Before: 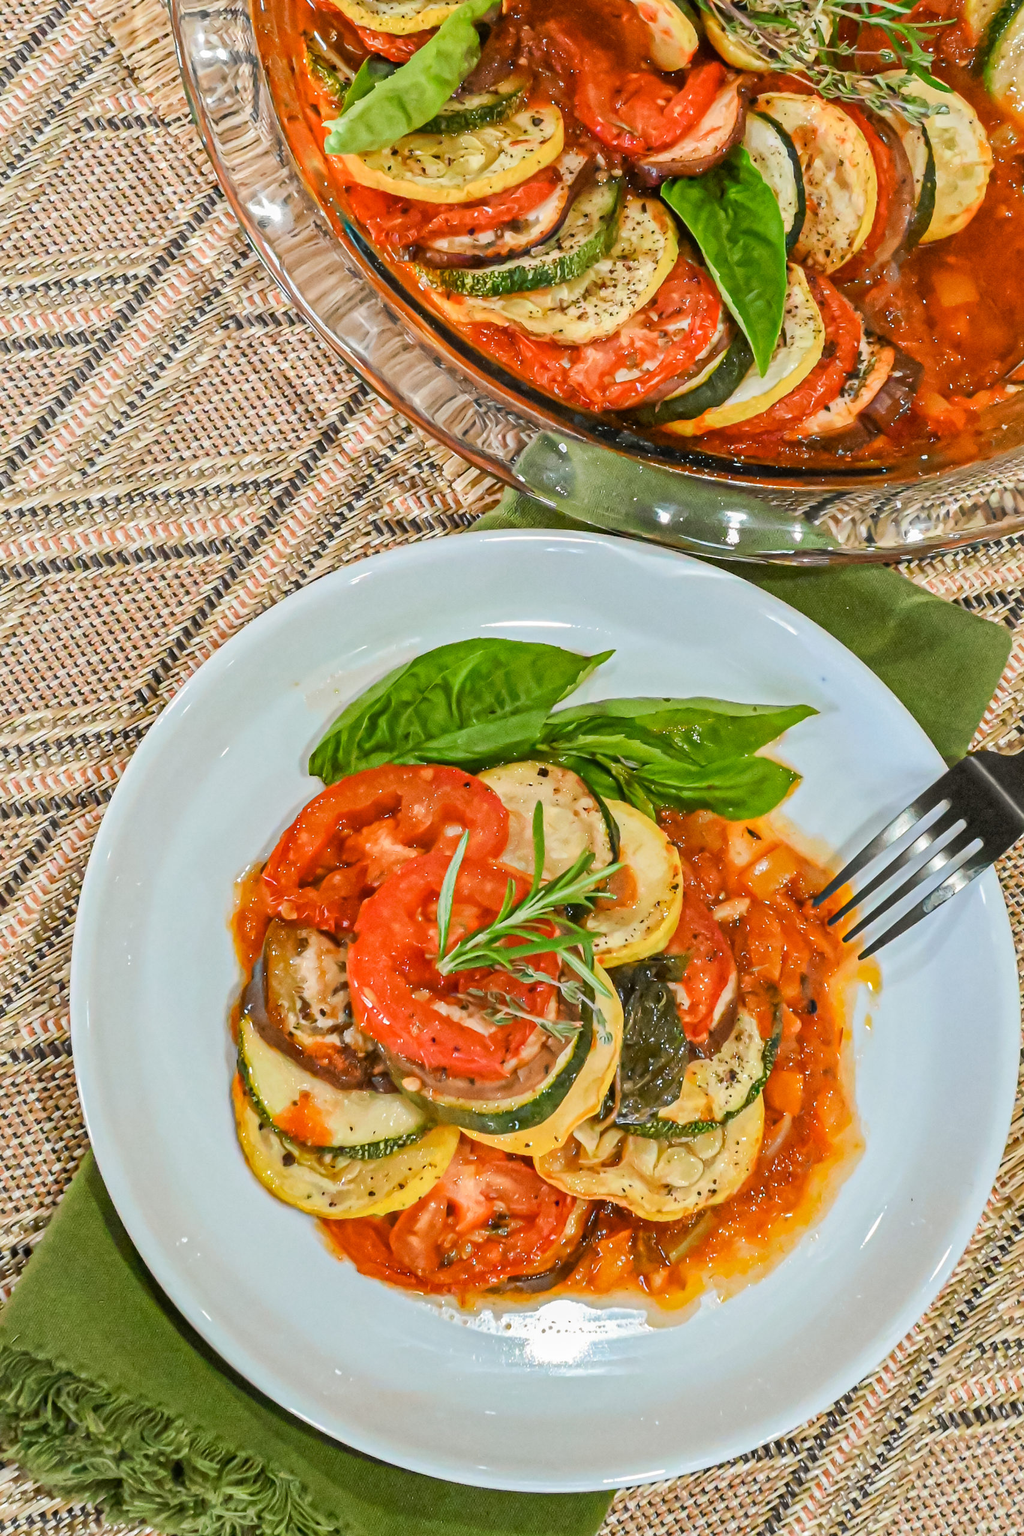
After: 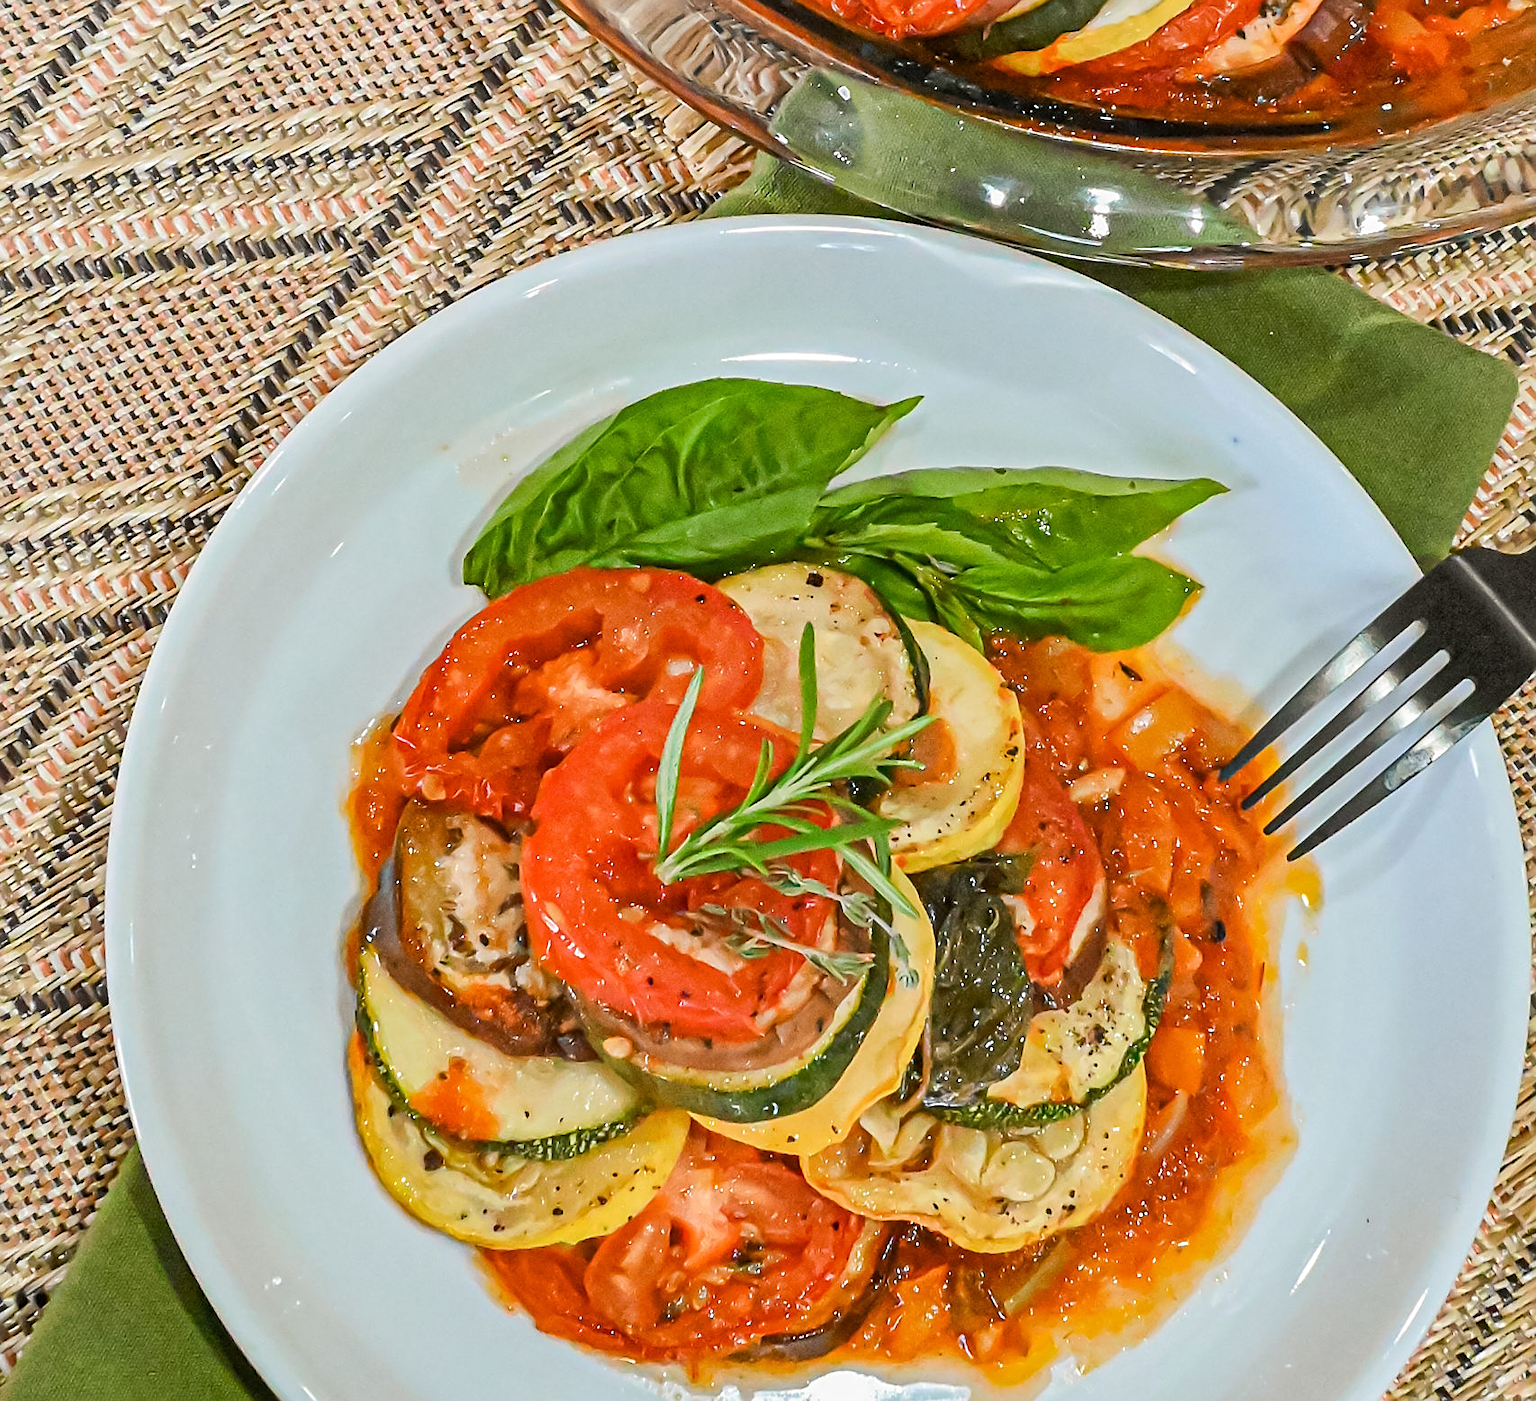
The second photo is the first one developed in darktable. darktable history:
crop and rotate: top 25.136%, bottom 13.995%
sharpen: on, module defaults
